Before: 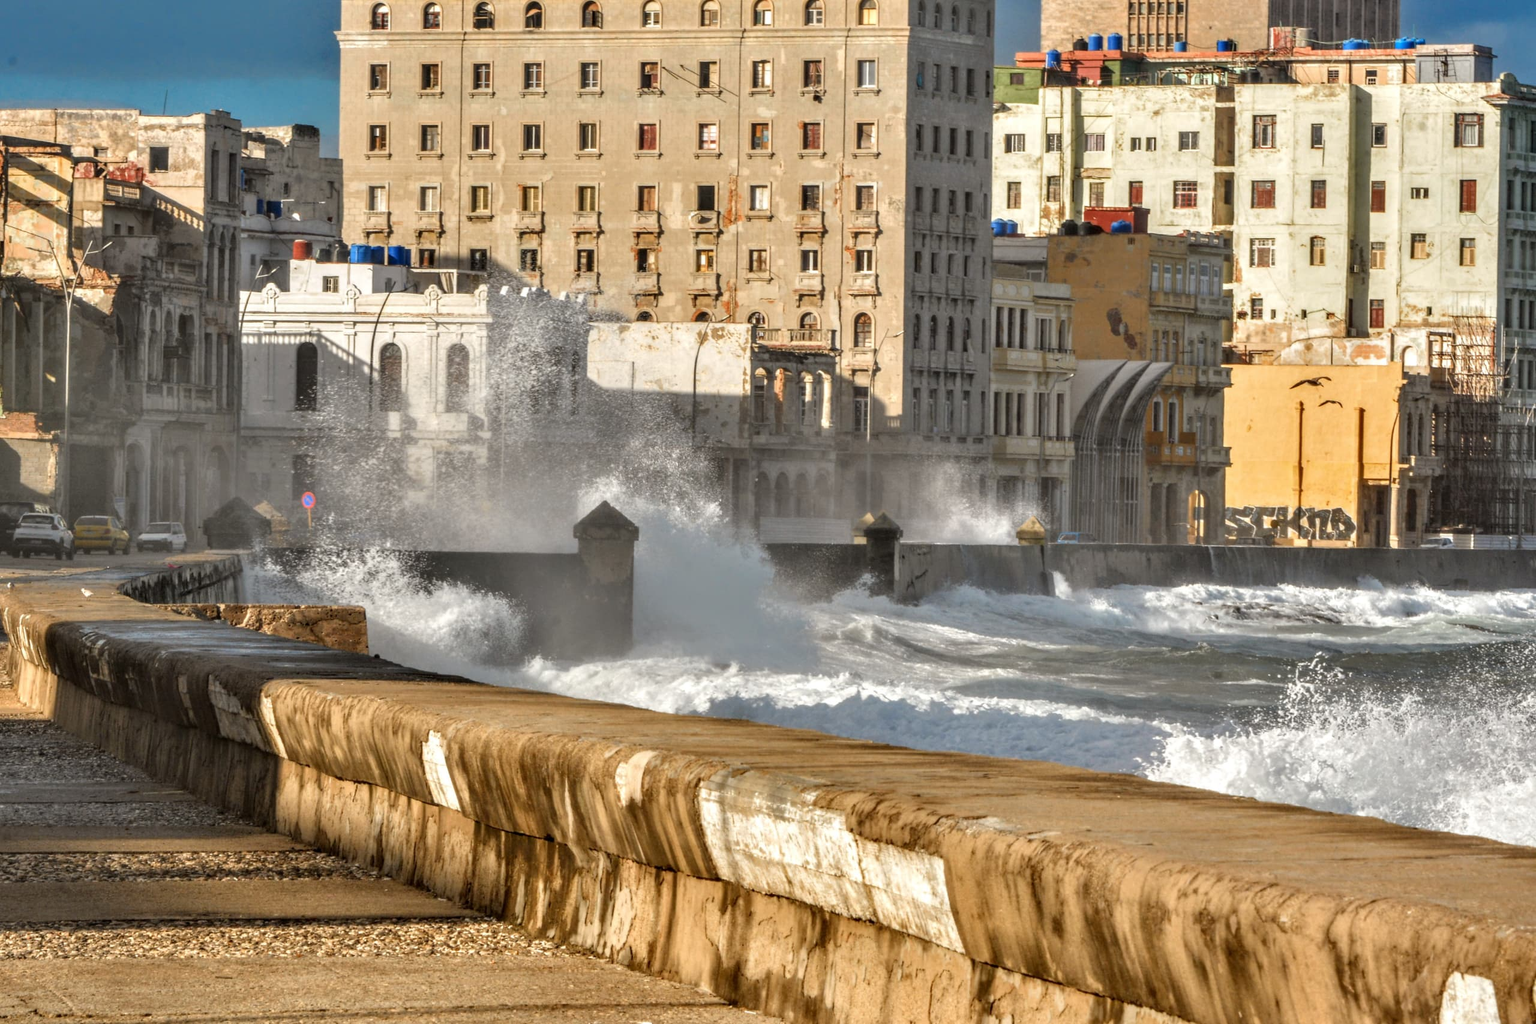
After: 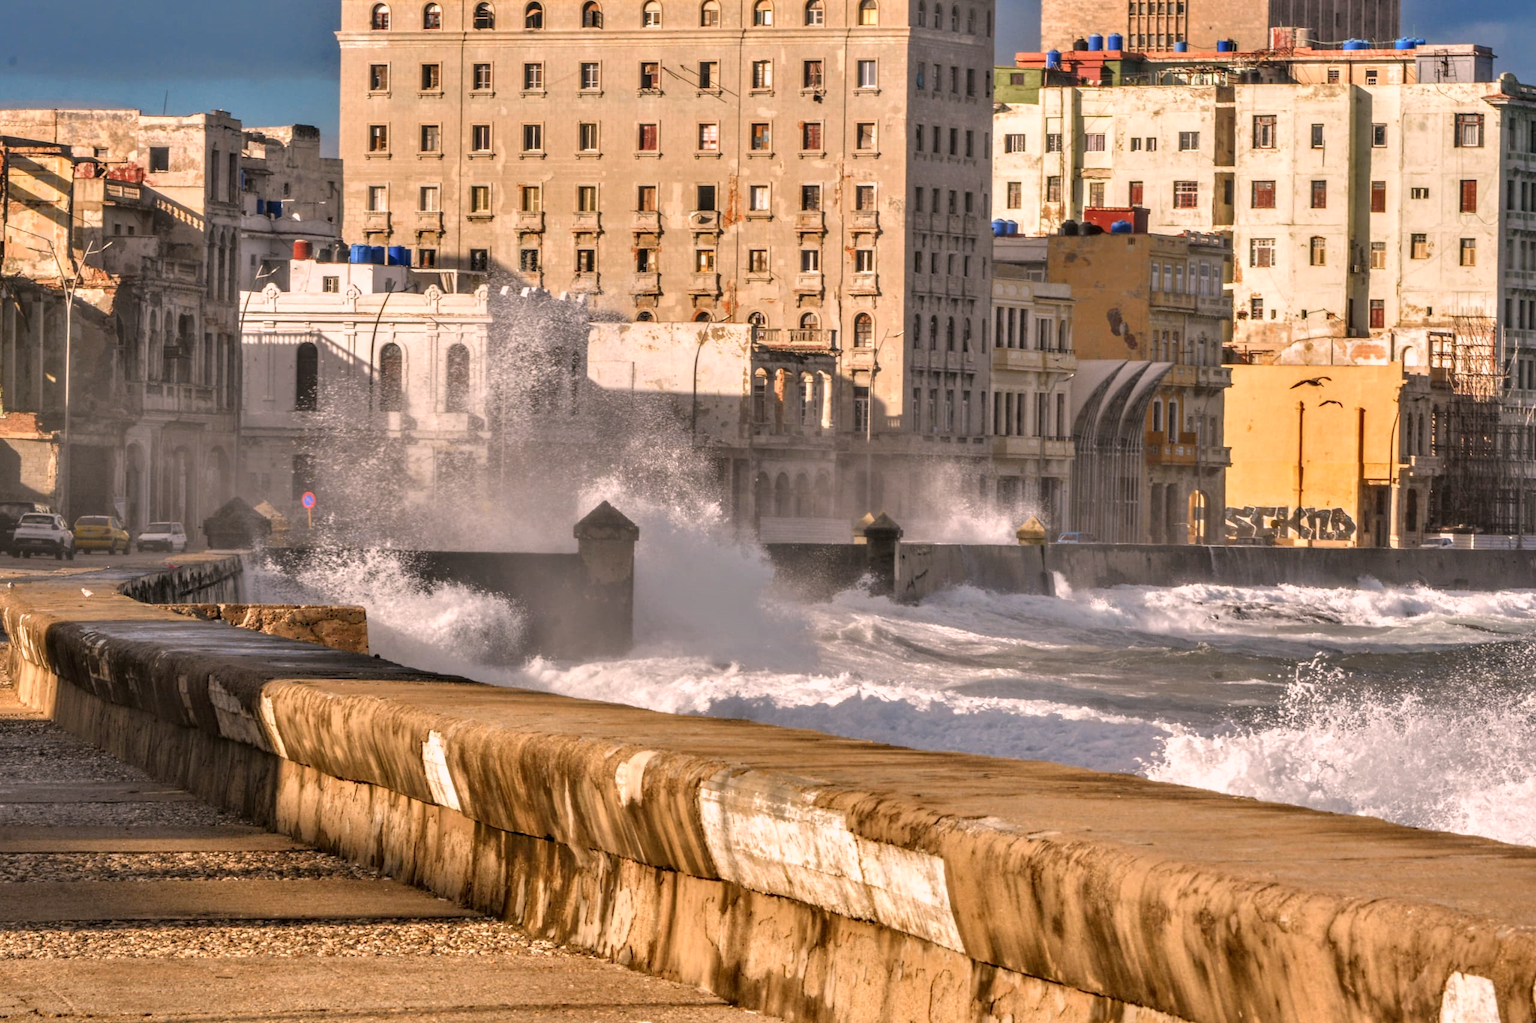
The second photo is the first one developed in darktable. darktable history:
color correction: highlights a* 12.37, highlights b* 5.6
